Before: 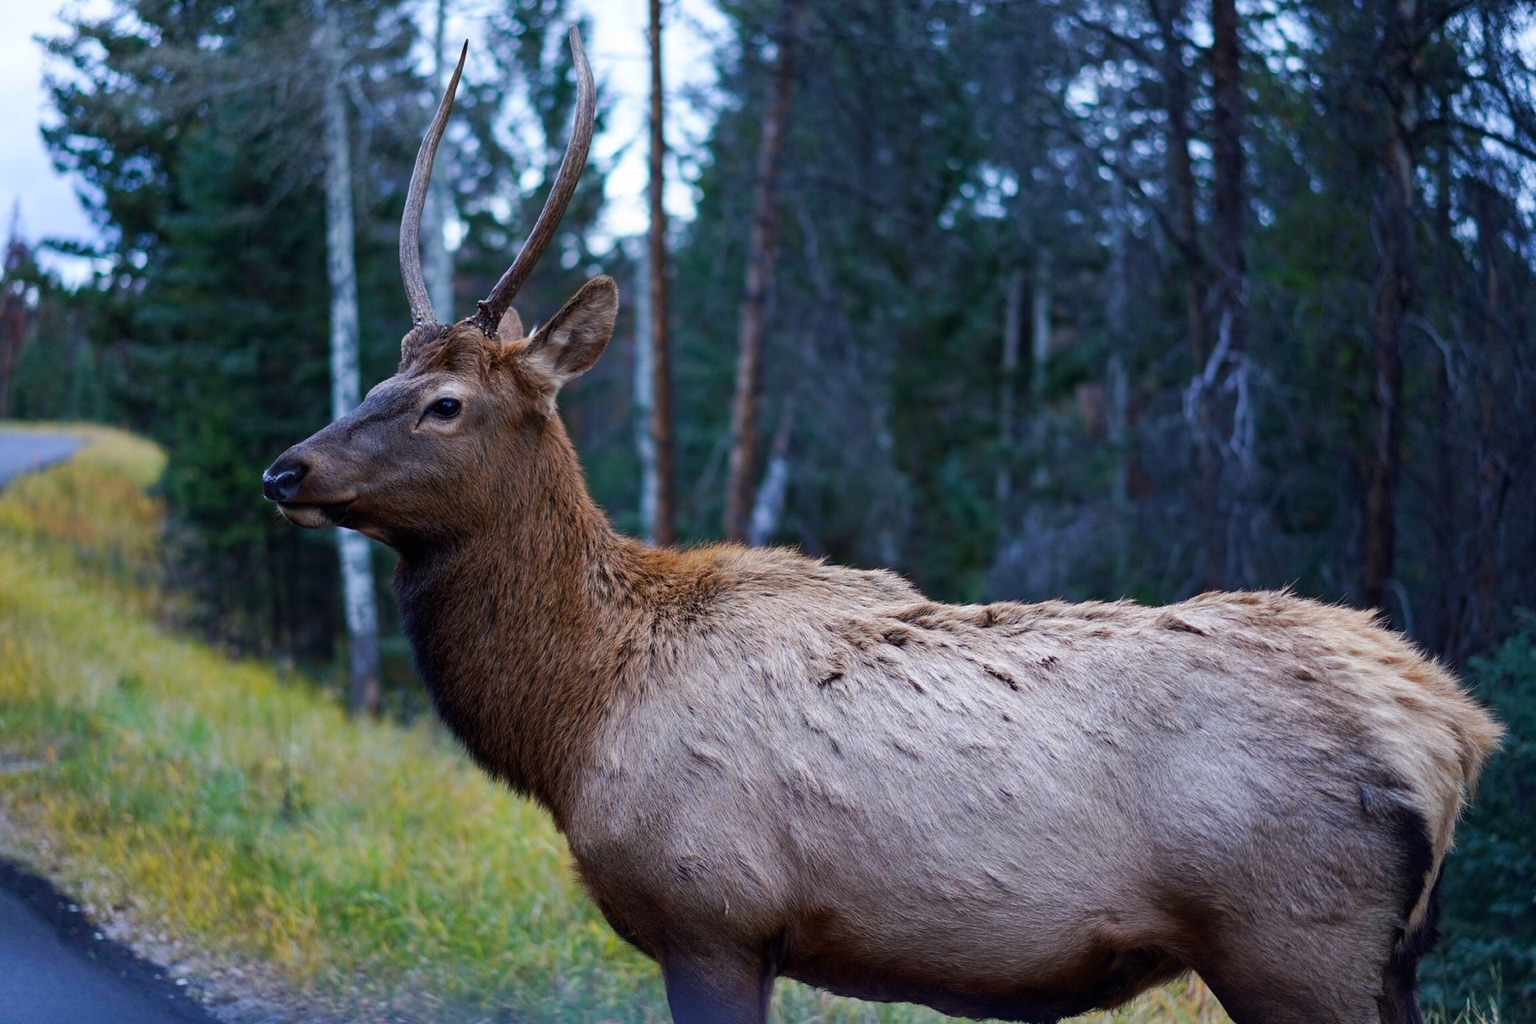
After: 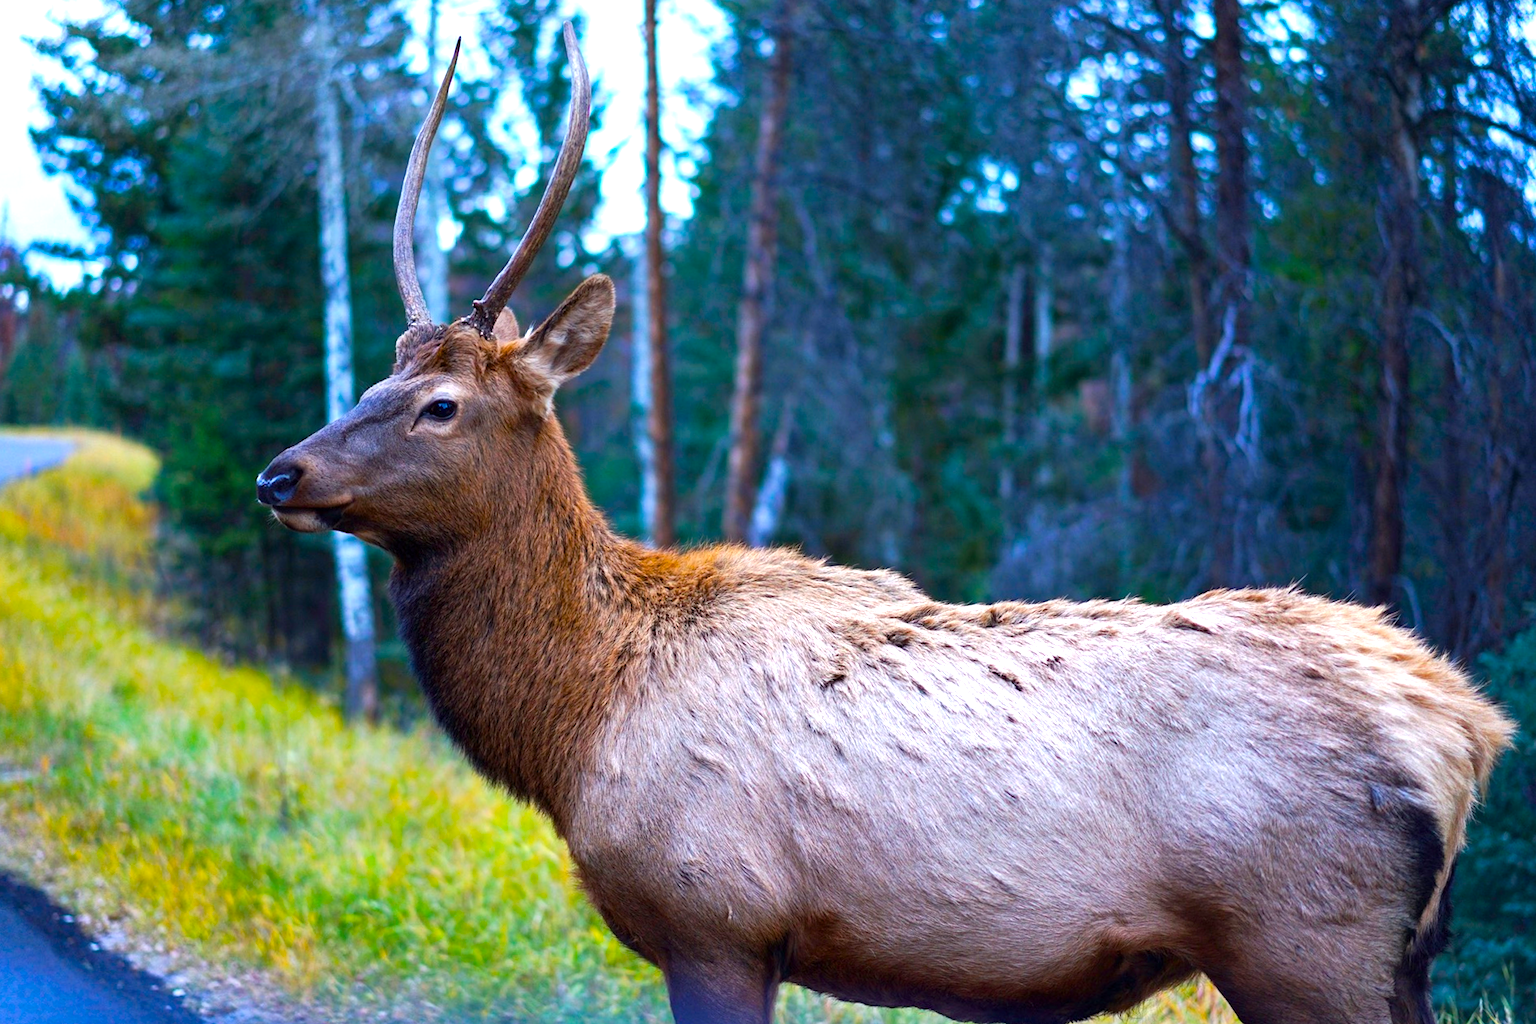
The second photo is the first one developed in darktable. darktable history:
exposure: exposure 0.921 EV, compensate highlight preservation false
rotate and perspective: rotation -0.45°, automatic cropping original format, crop left 0.008, crop right 0.992, crop top 0.012, crop bottom 0.988
color balance rgb: linear chroma grading › global chroma 15%, perceptual saturation grading › global saturation 30%
